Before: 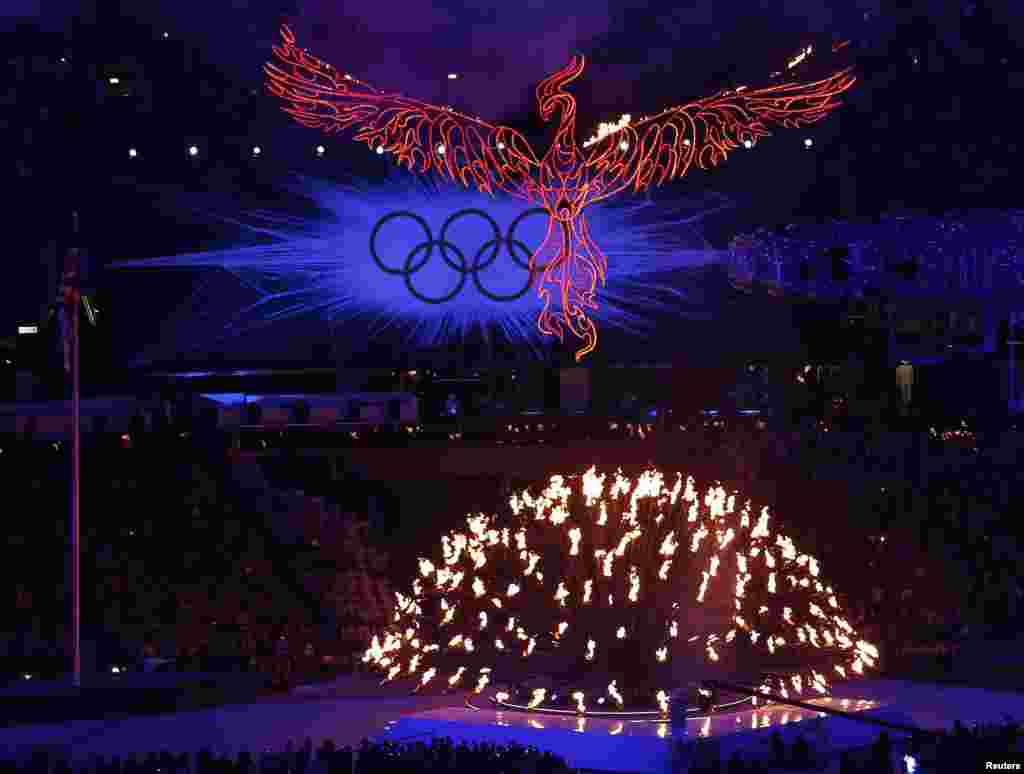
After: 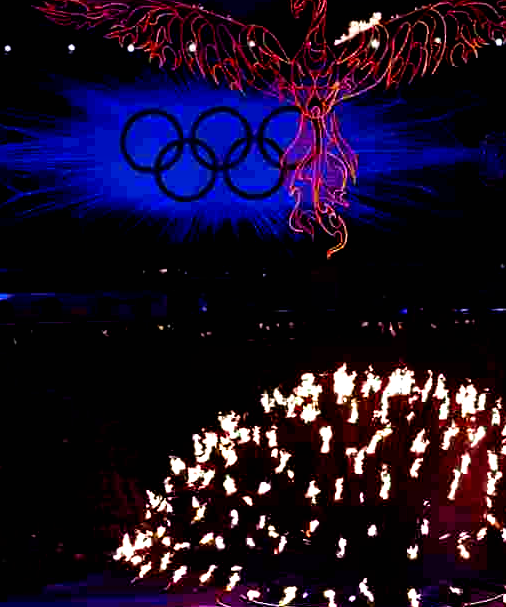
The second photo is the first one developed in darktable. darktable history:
graduated density: rotation -0.352°, offset 57.64
filmic rgb: black relative exposure -8.2 EV, white relative exposure 2.2 EV, threshold 3 EV, hardness 7.11, latitude 85.74%, contrast 1.696, highlights saturation mix -4%, shadows ↔ highlights balance -2.69%, preserve chrominance no, color science v5 (2021), contrast in shadows safe, contrast in highlights safe, enable highlight reconstruction true
crop and rotate: angle 0.02°, left 24.353%, top 13.219%, right 26.156%, bottom 8.224%
